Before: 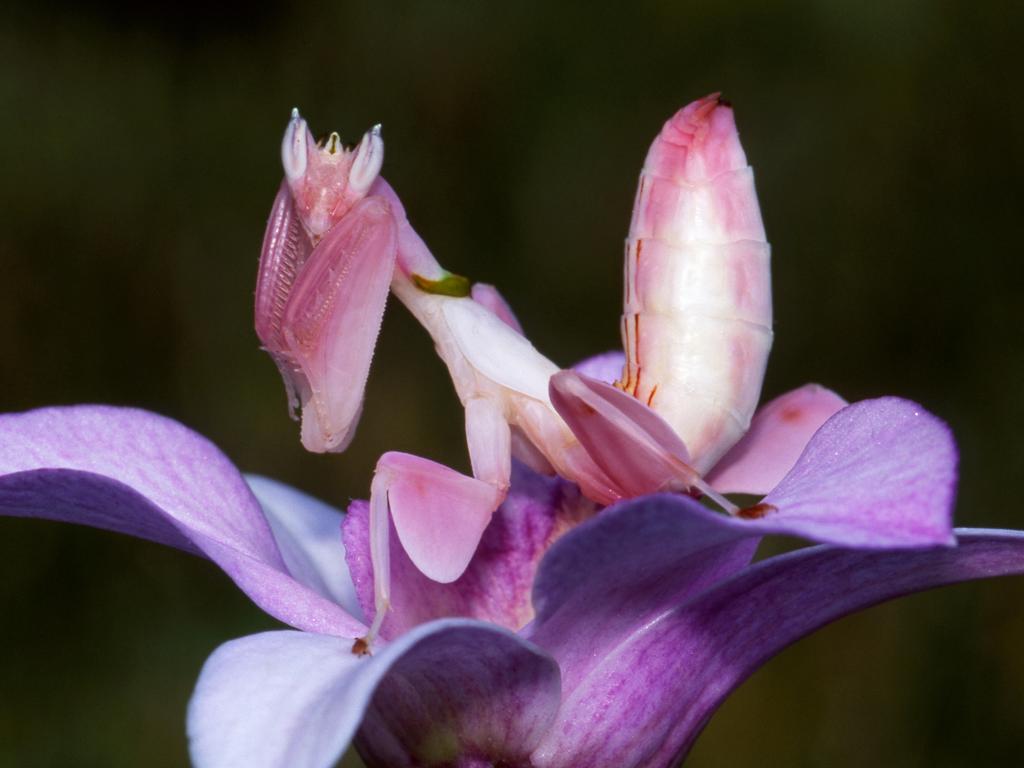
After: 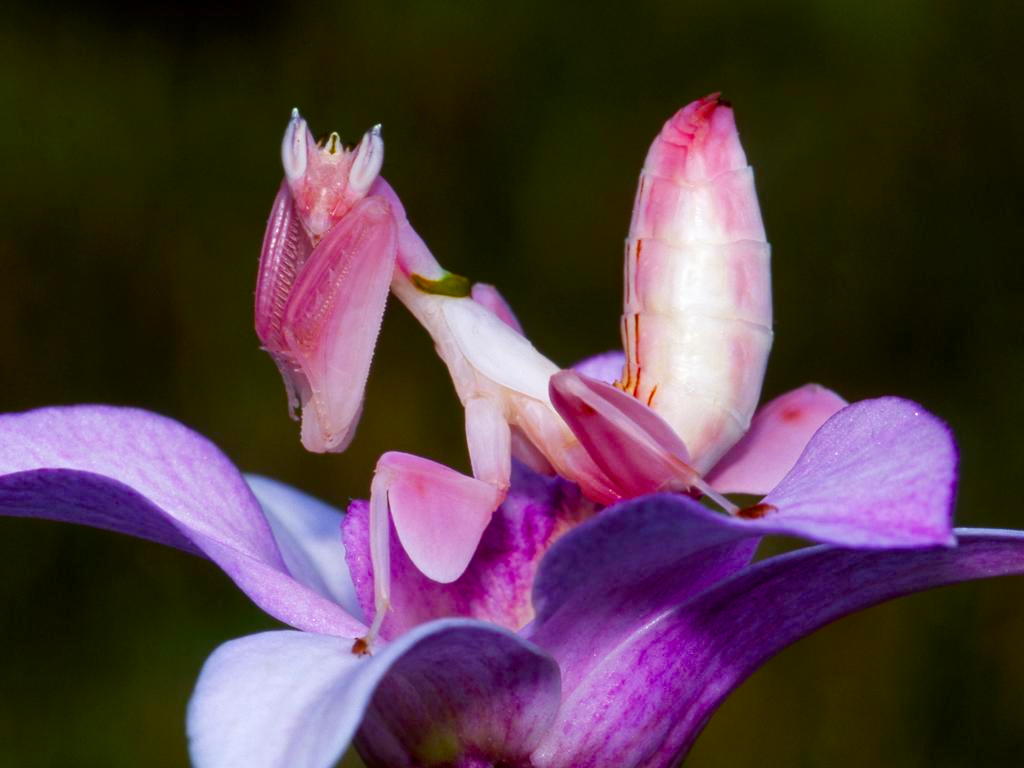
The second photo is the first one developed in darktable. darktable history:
color balance rgb: perceptual saturation grading › global saturation 26.446%, perceptual saturation grading › highlights -28.303%, perceptual saturation grading › mid-tones 15.464%, perceptual saturation grading › shadows 33.582%, global vibrance 20%
